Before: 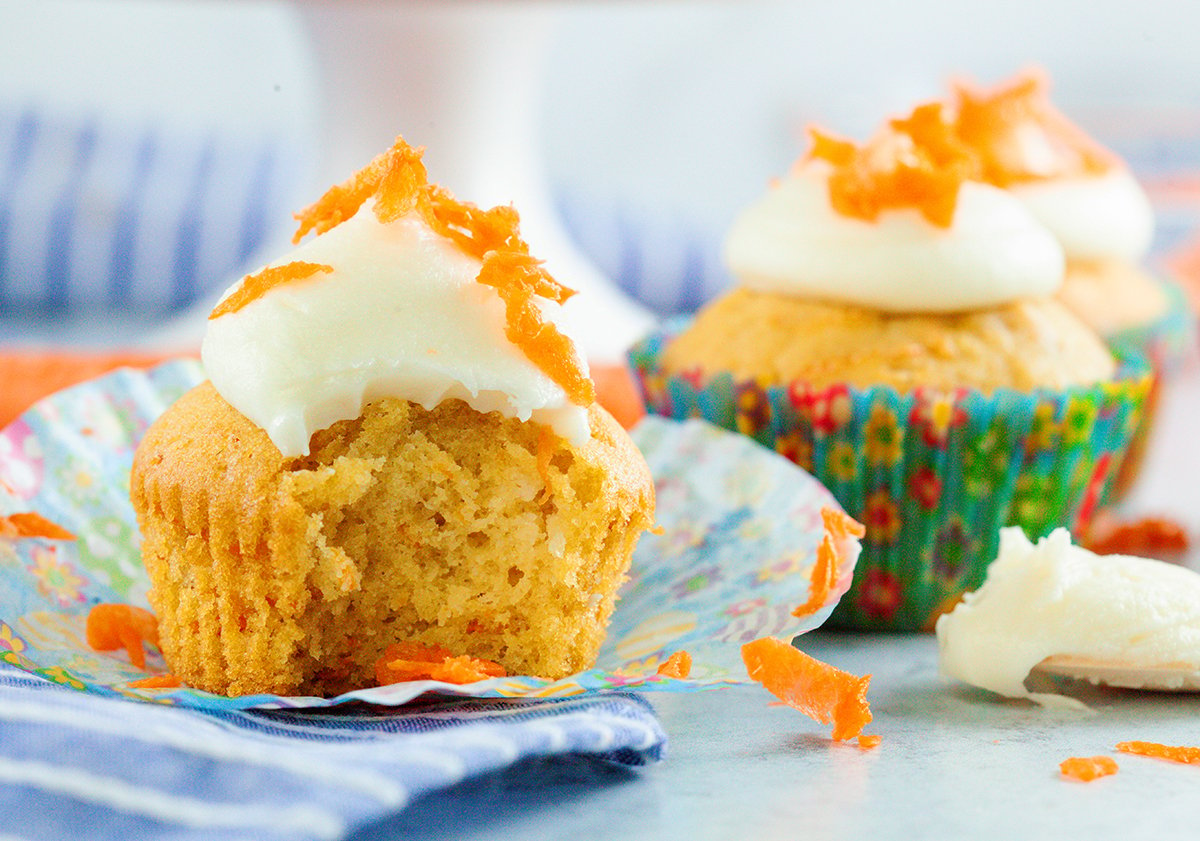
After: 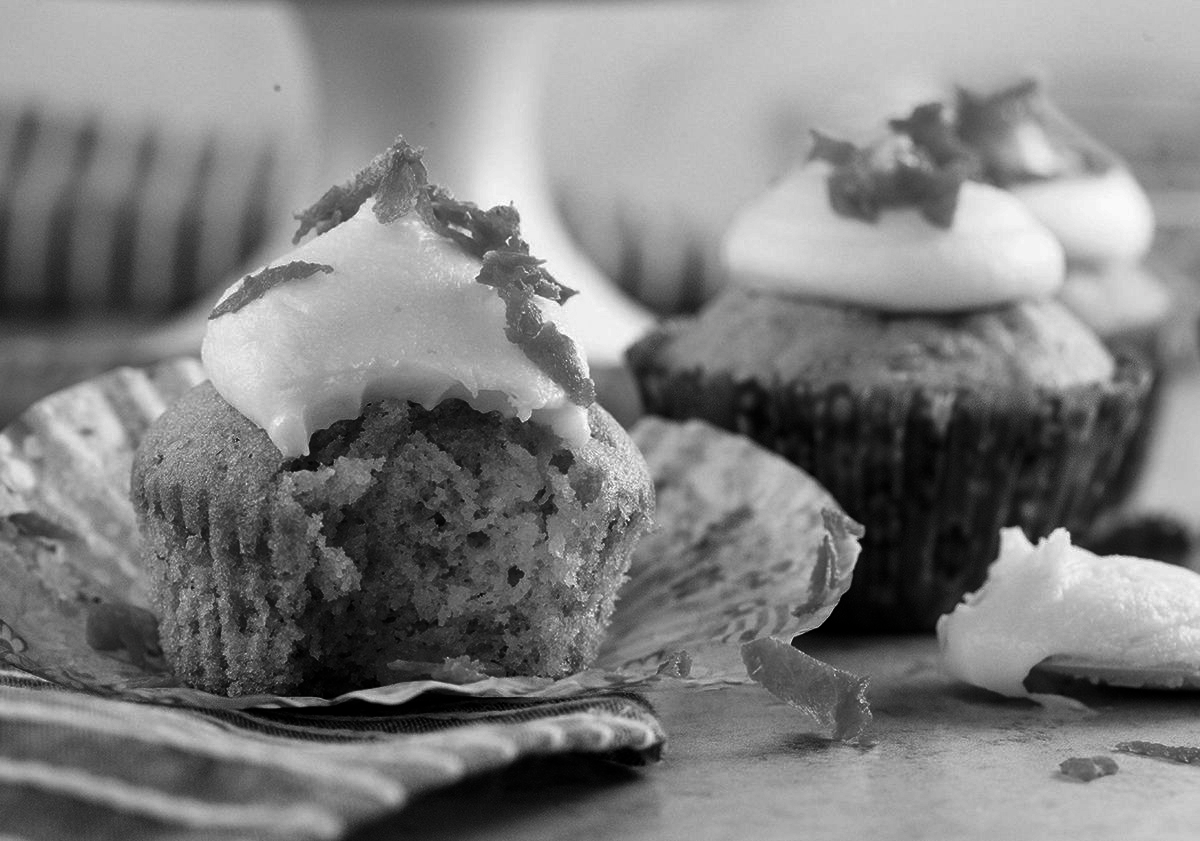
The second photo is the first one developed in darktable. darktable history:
contrast brightness saturation: contrast 0.022, brightness -0.994, saturation -0.998
